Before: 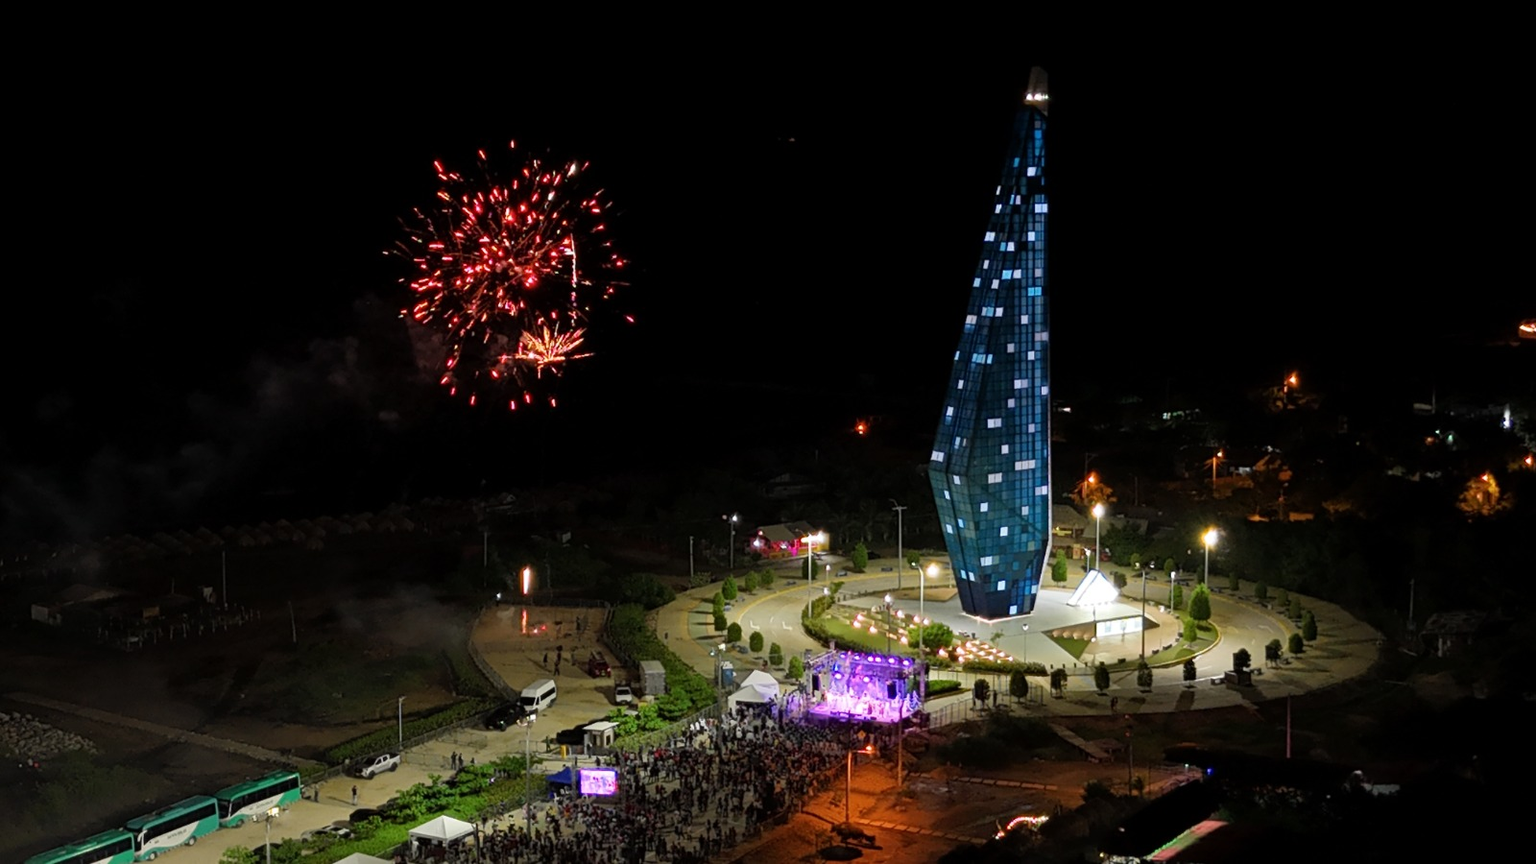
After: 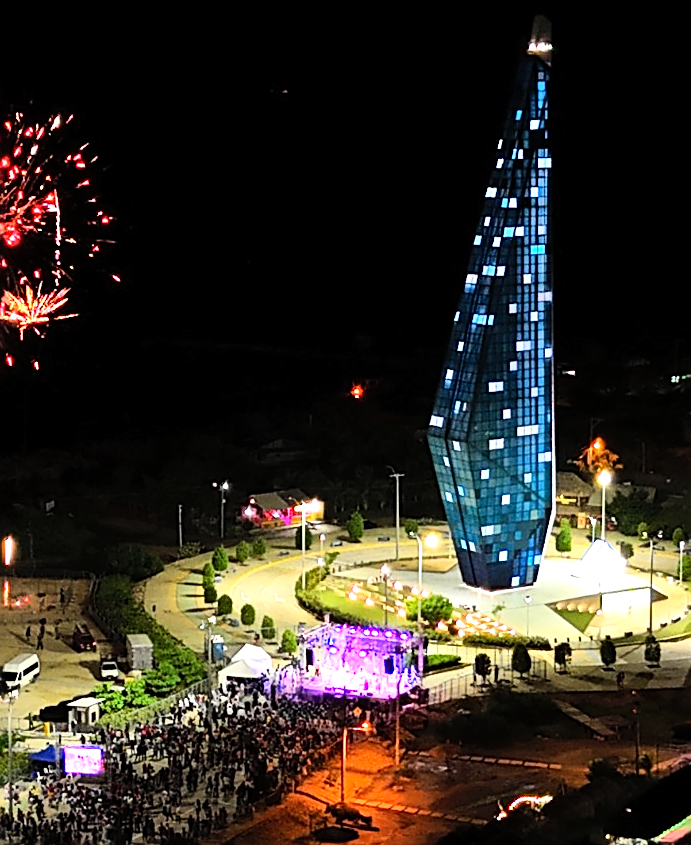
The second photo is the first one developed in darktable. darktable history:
shadows and highlights: shadows 31.92, highlights -31.65, soften with gaussian
tone equalizer: -8 EV -1.12 EV, -7 EV -0.977 EV, -6 EV -0.845 EV, -5 EV -0.558 EV, -3 EV 0.59 EV, -2 EV 0.846 EV, -1 EV 1.01 EV, +0 EV 1.07 EV
crop: left 33.777%, top 6.065%, right 23.029%
contrast brightness saturation: contrast 0.202, brightness 0.16, saturation 0.22
sharpen: on, module defaults
